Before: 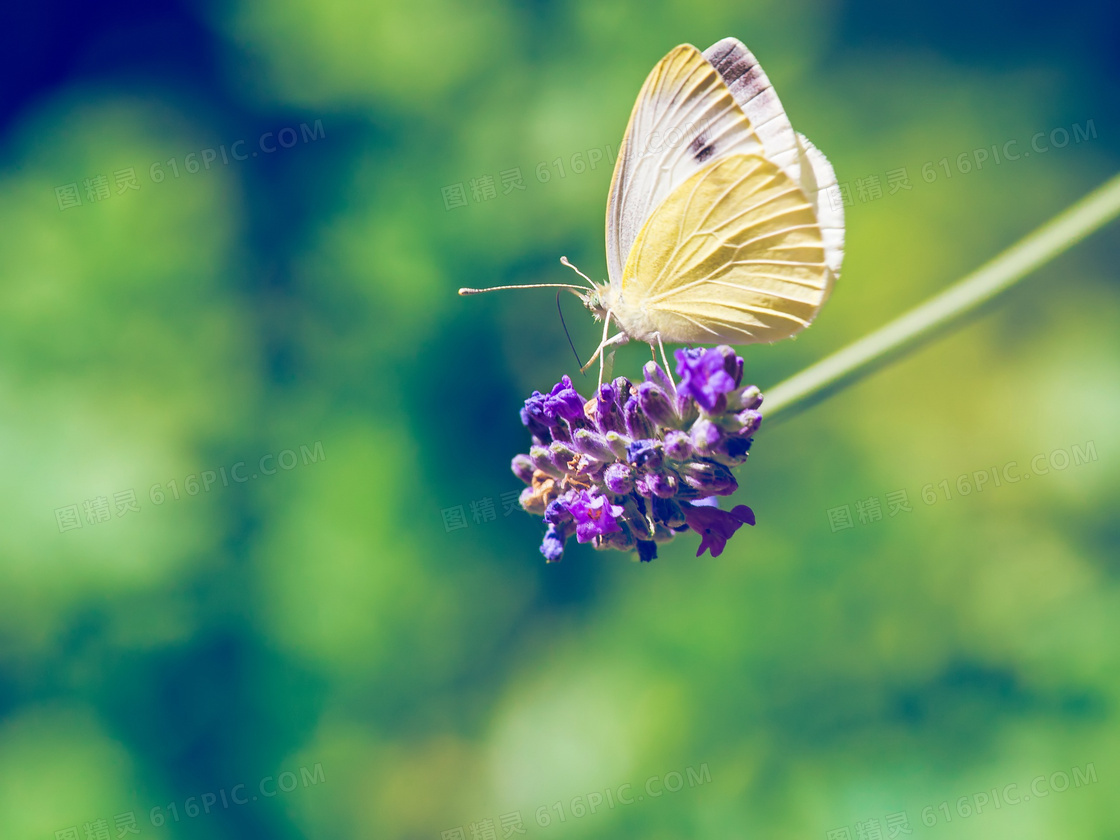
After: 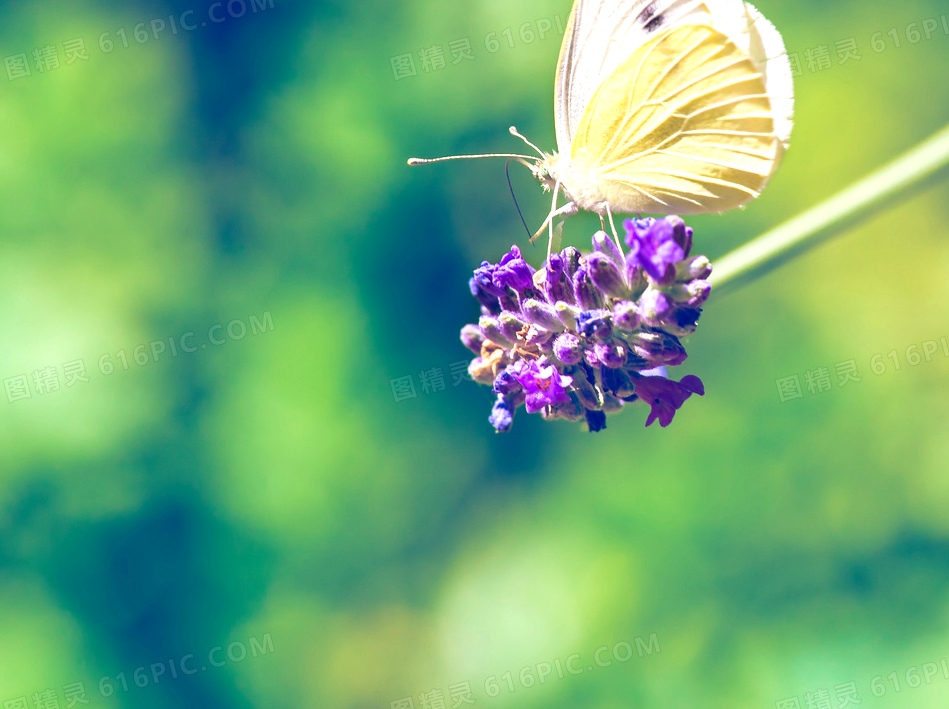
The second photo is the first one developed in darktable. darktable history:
crop and rotate: left 4.565%, top 15.48%, right 10.647%
exposure: black level correction 0.001, exposure 0.499 EV, compensate highlight preservation false
